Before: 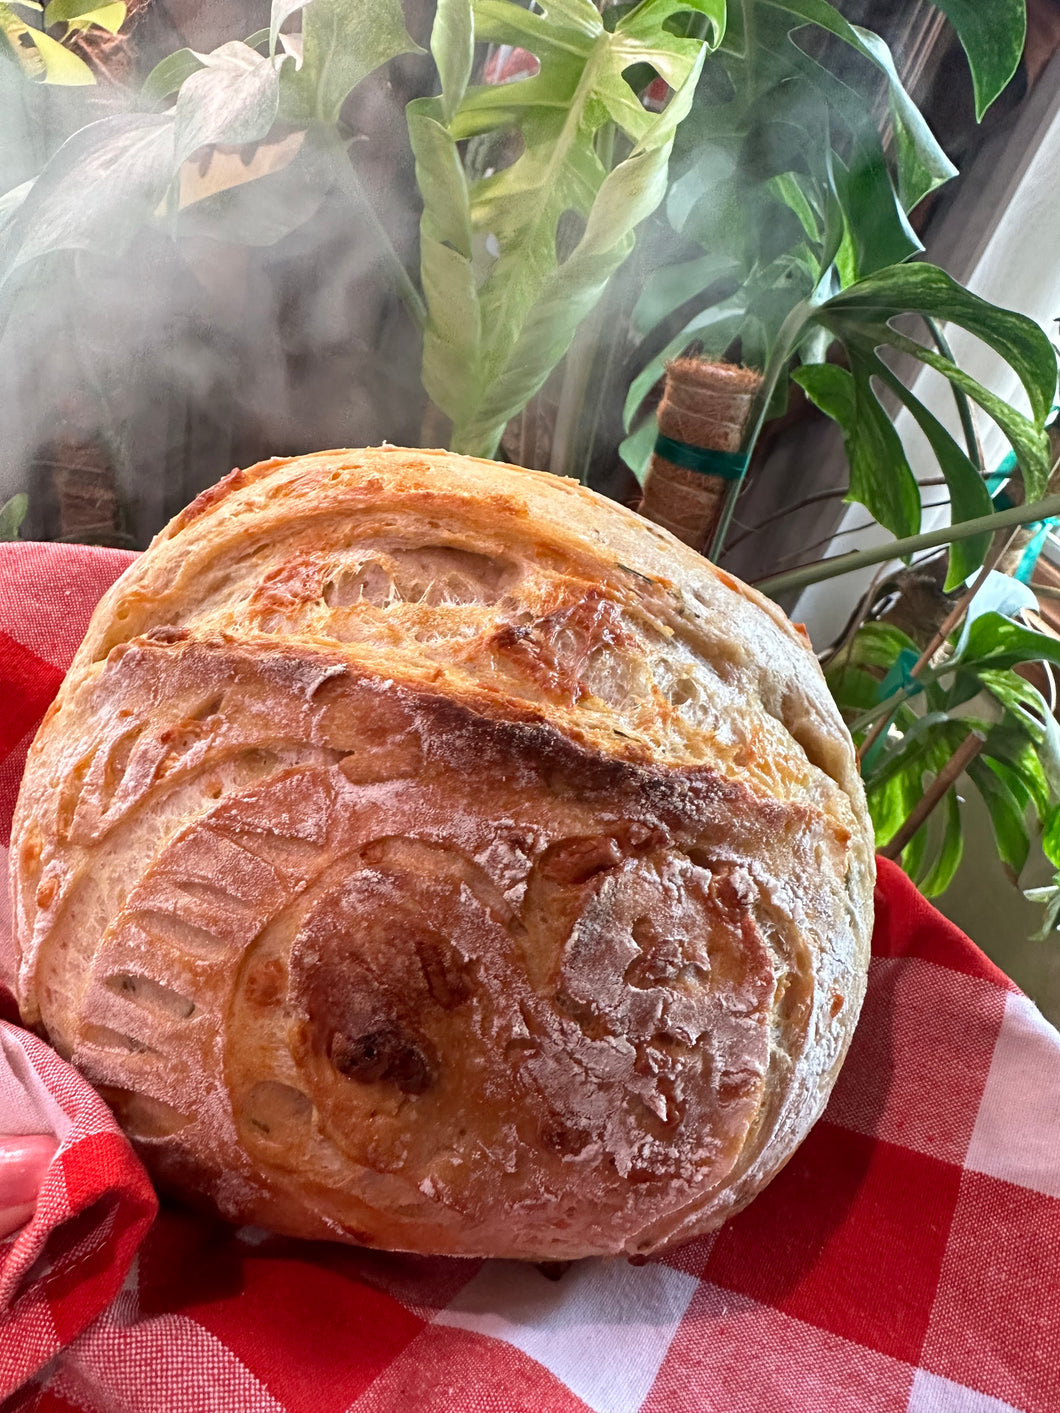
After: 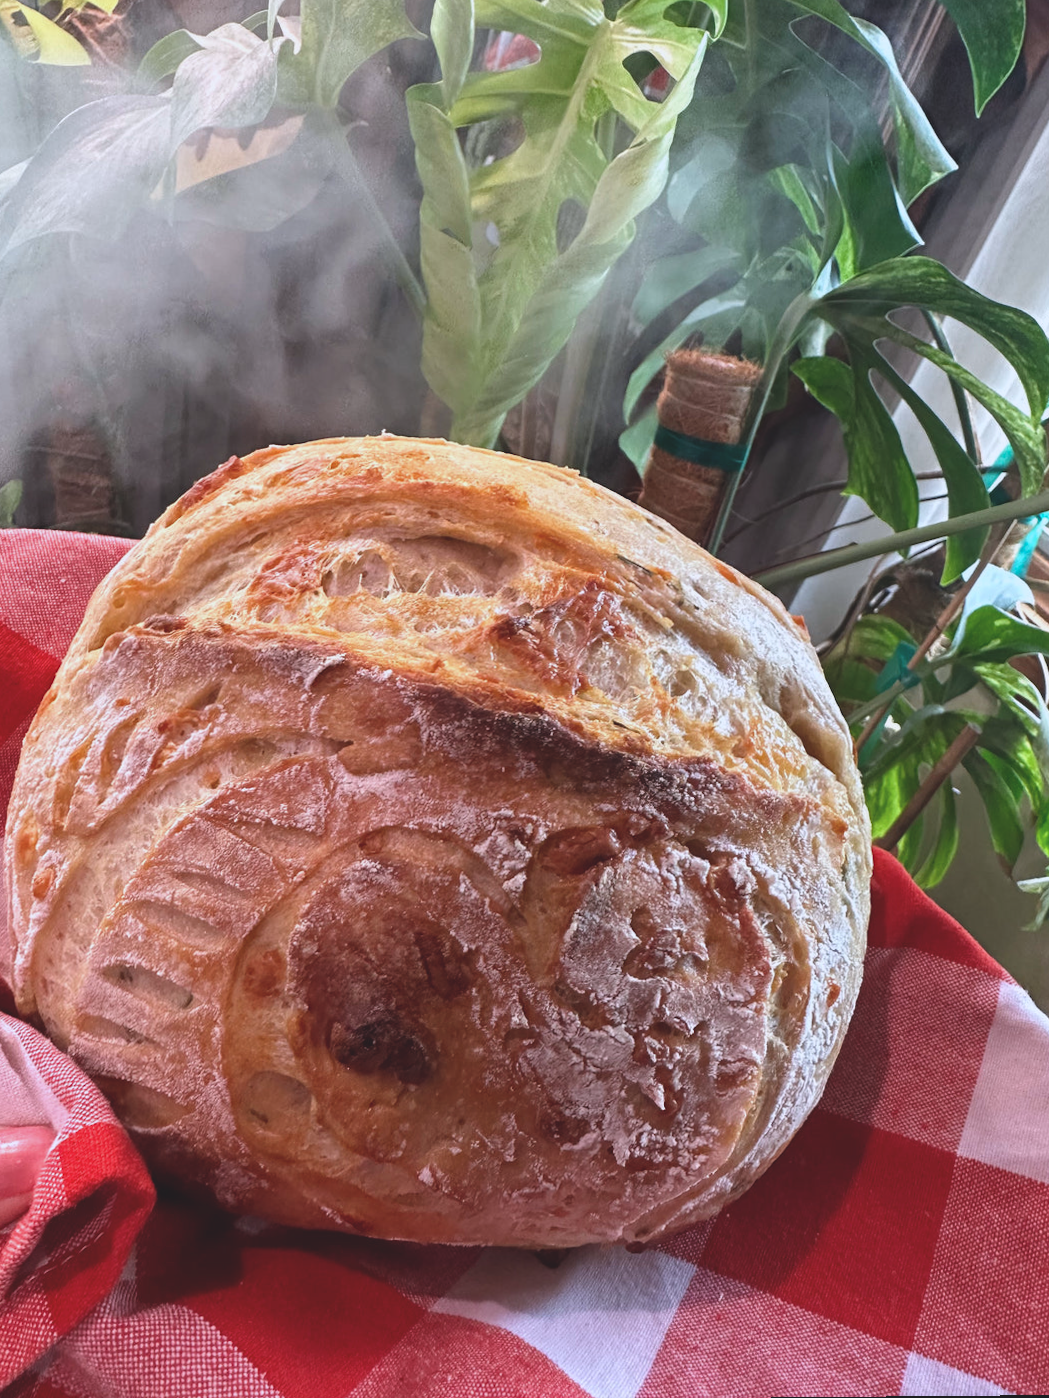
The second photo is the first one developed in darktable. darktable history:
exposure: black level correction -0.014, exposure -0.193 EV, compensate highlight preservation false
rotate and perspective: rotation 0.174°, lens shift (vertical) 0.013, lens shift (horizontal) 0.019, shear 0.001, automatic cropping original format, crop left 0.007, crop right 0.991, crop top 0.016, crop bottom 0.997
color calibration: illuminant as shot in camera, x 0.358, y 0.373, temperature 4628.91 K
